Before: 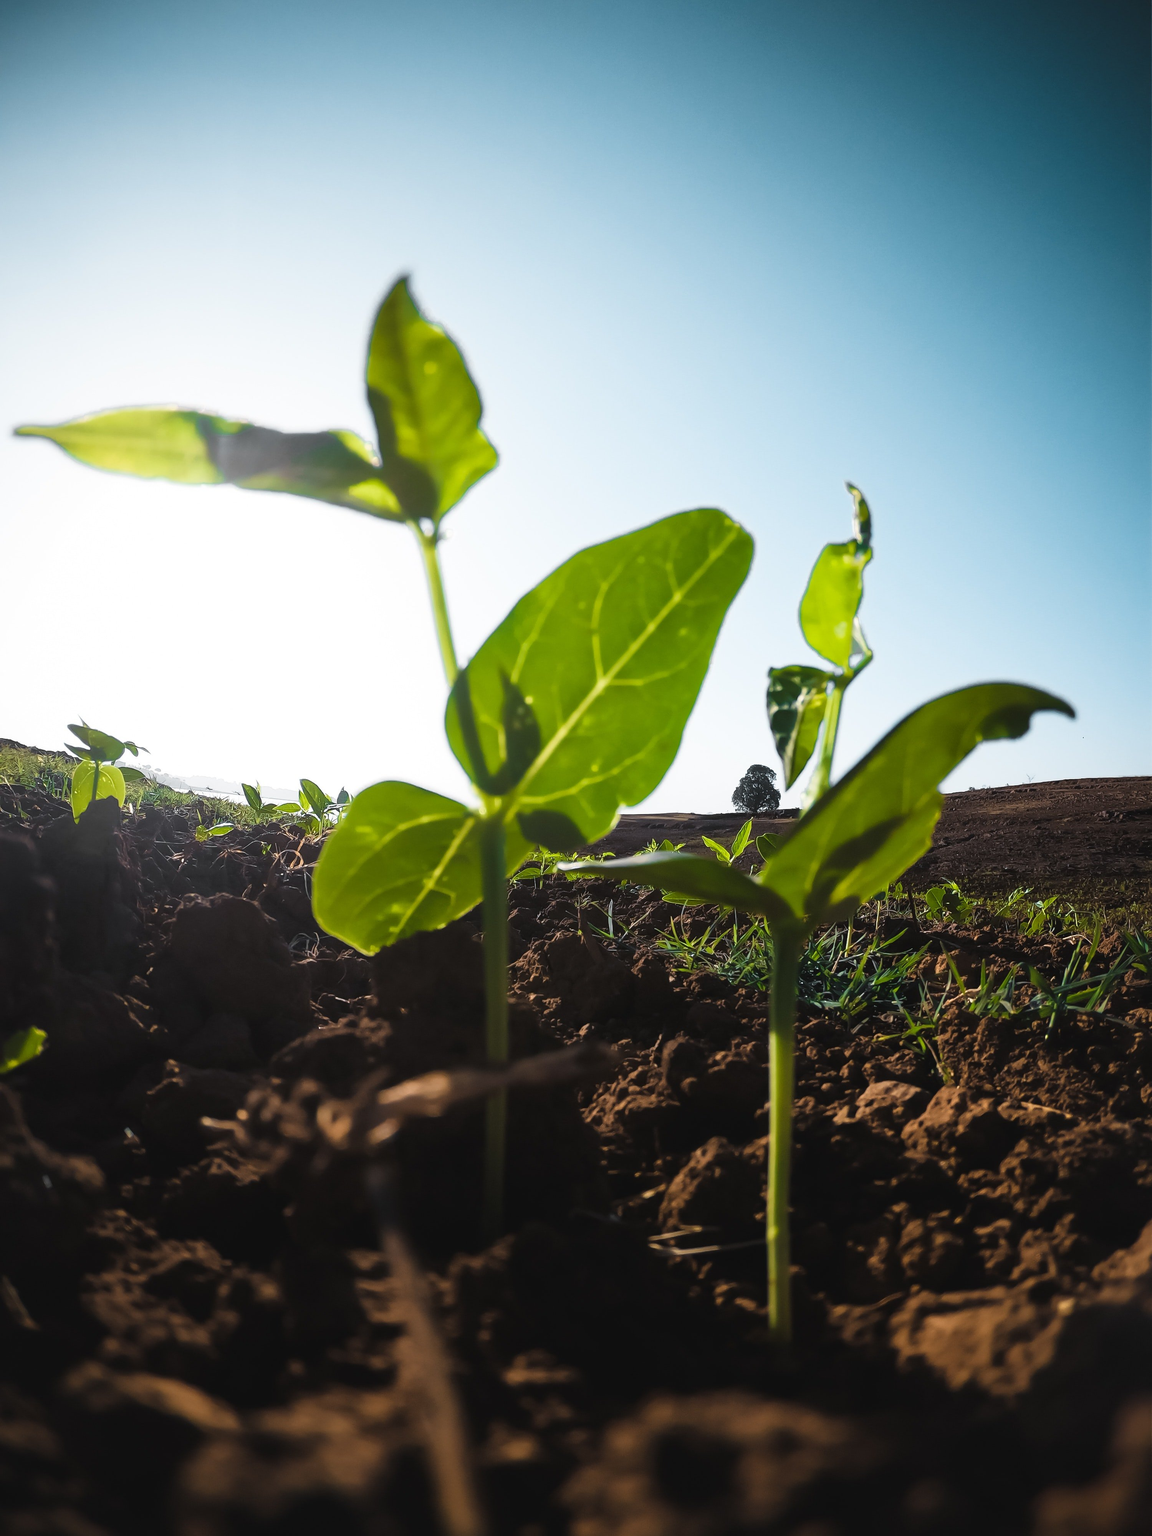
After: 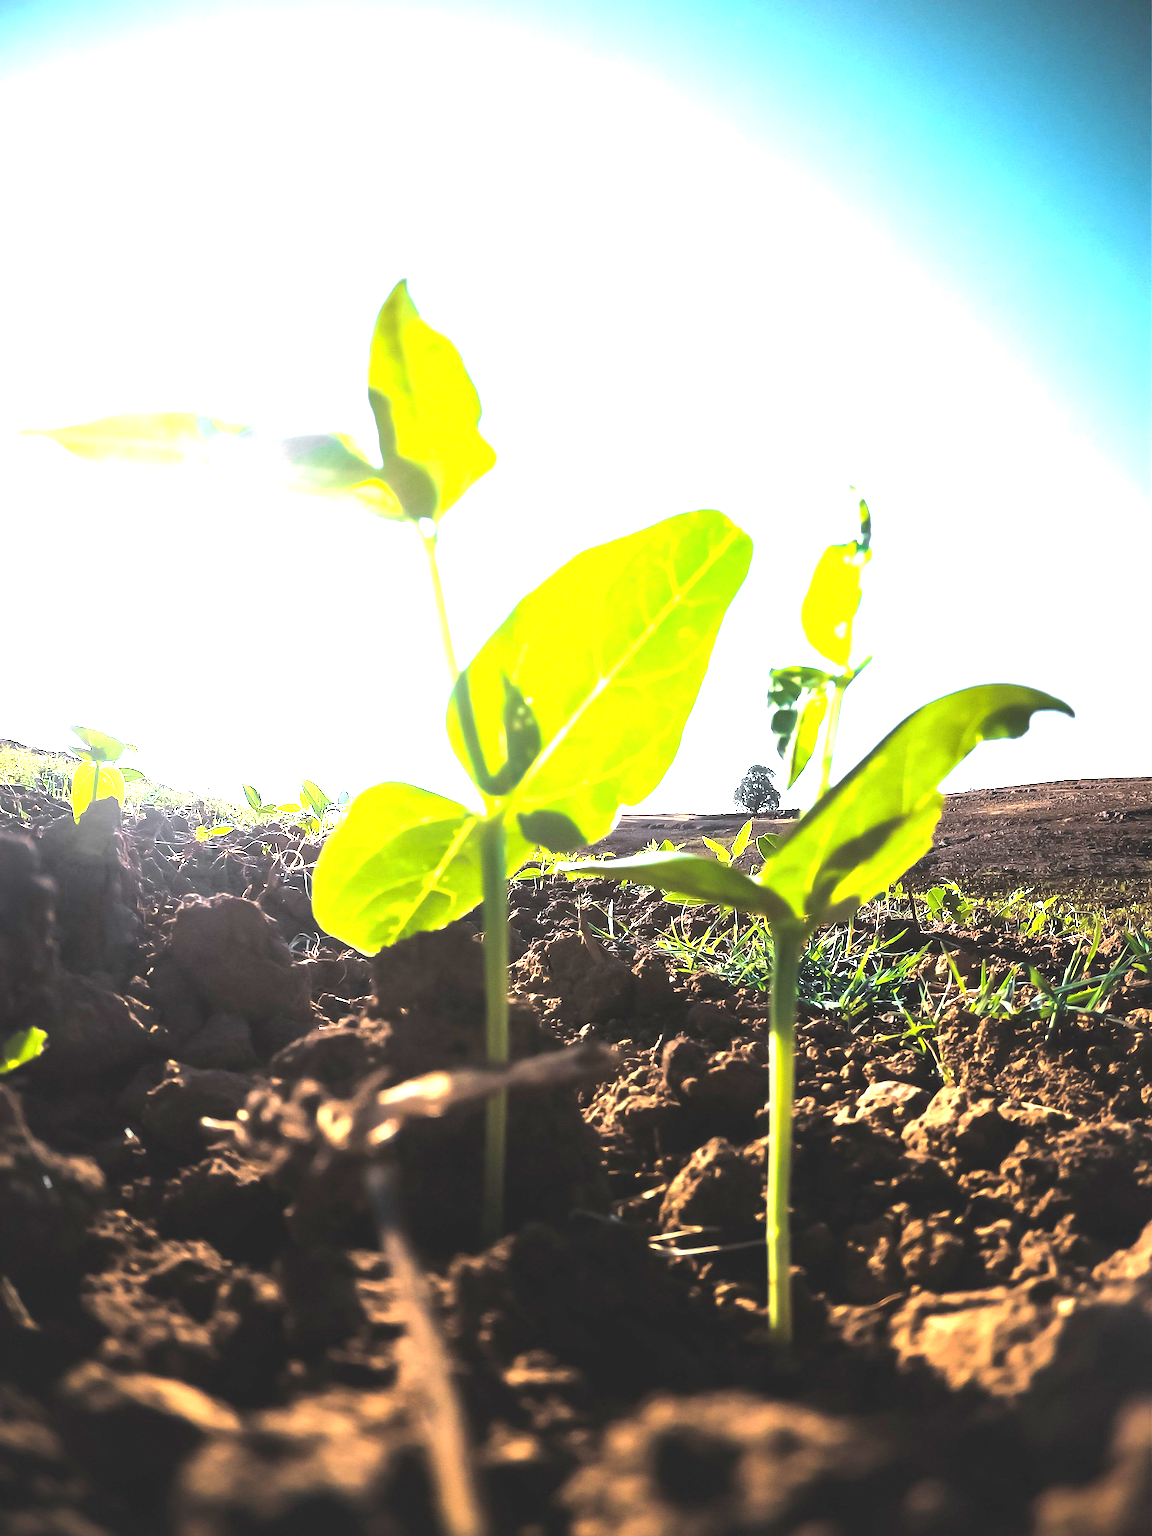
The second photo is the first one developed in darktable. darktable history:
exposure: black level correction 0, exposure 2.327 EV, compensate exposure bias true, compensate highlight preservation false
tone equalizer: -8 EV -0.417 EV, -7 EV -0.389 EV, -6 EV -0.333 EV, -5 EV -0.222 EV, -3 EV 0.222 EV, -2 EV 0.333 EV, -1 EV 0.389 EV, +0 EV 0.417 EV, edges refinement/feathering 500, mask exposure compensation -1.57 EV, preserve details no
